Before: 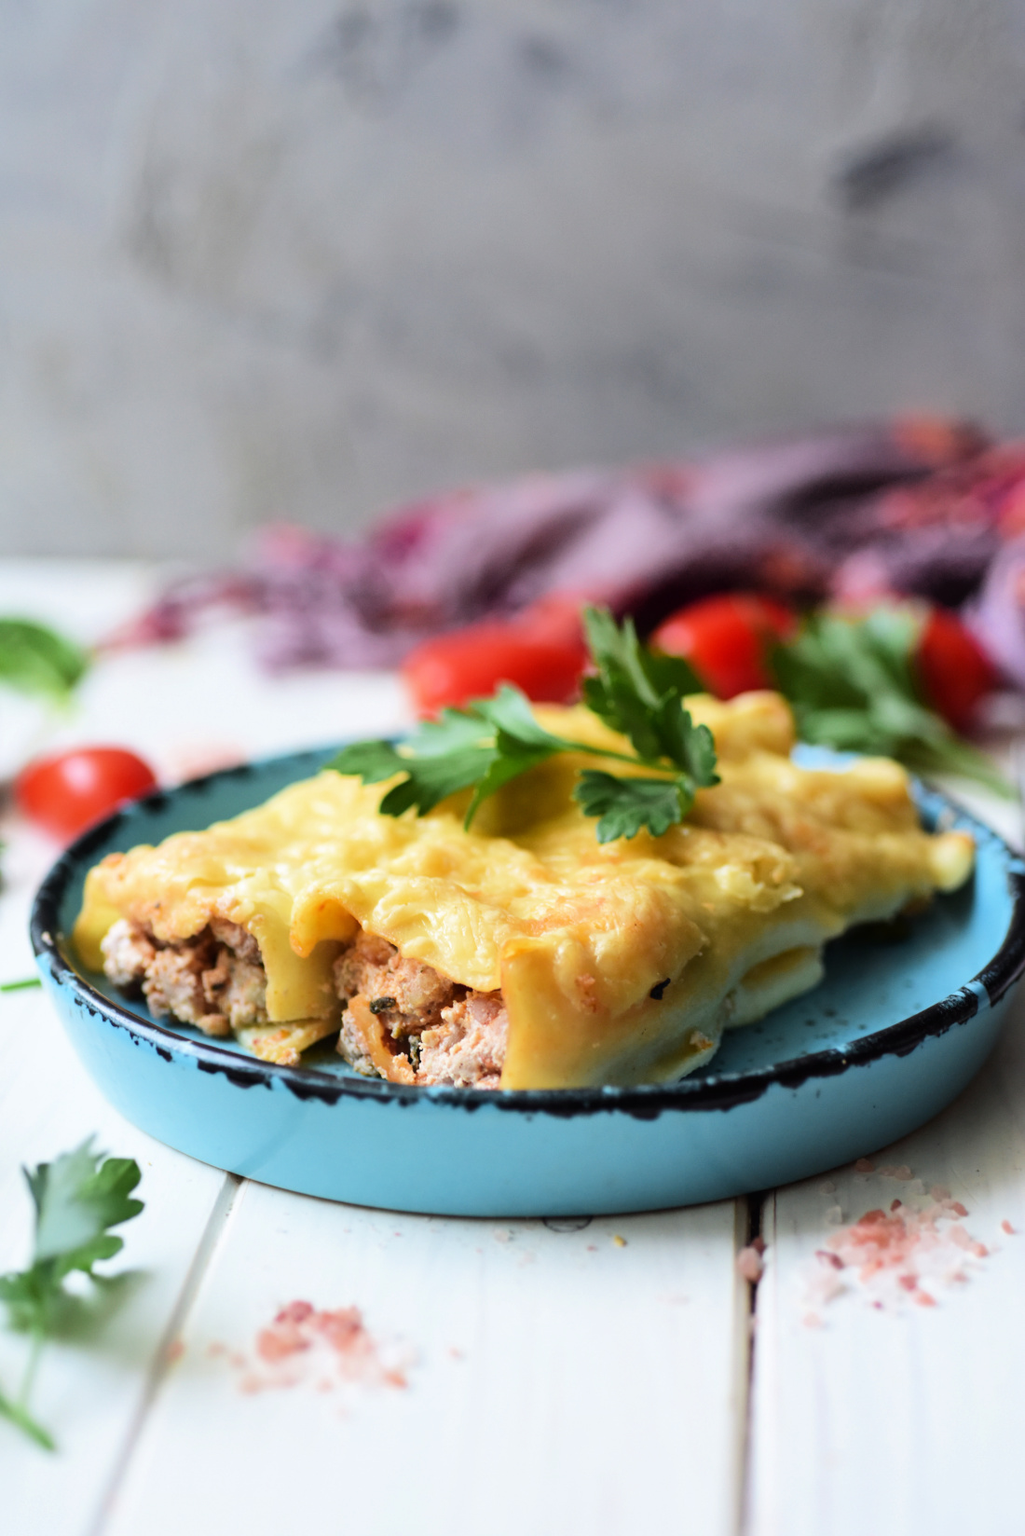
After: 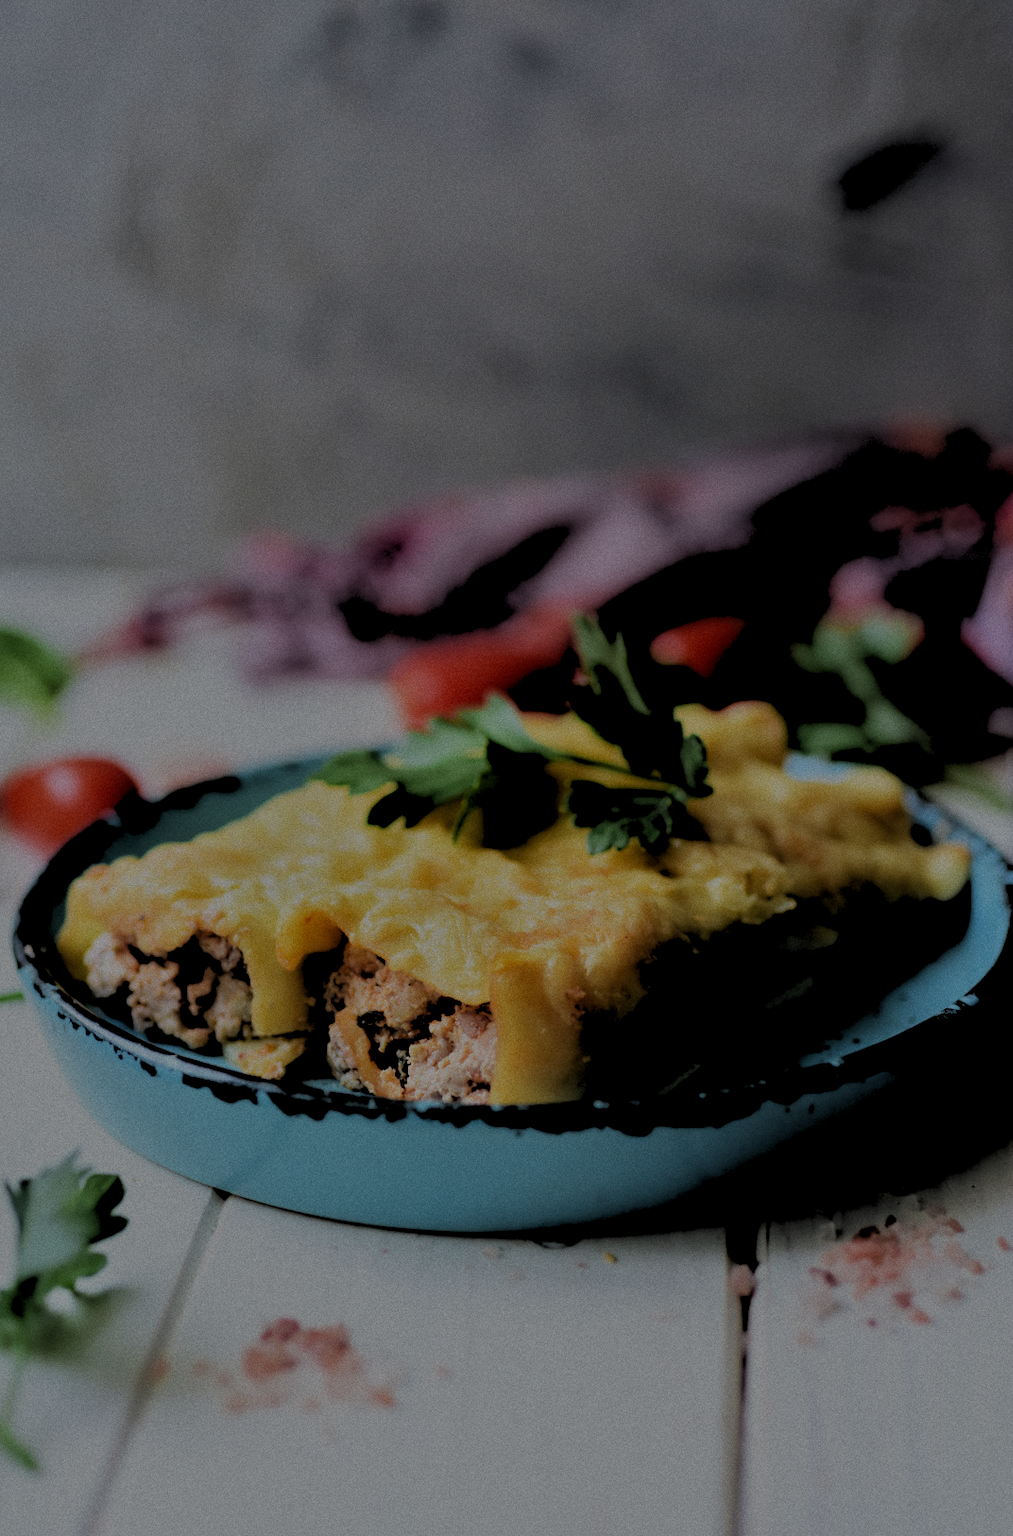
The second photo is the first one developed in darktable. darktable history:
grain: coarseness 0.09 ISO
tone equalizer: -8 EV -2 EV, -7 EV -2 EV, -6 EV -2 EV, -5 EV -2 EV, -4 EV -2 EV, -3 EV -2 EV, -2 EV -2 EV, -1 EV -1.63 EV, +0 EV -2 EV
rgb levels: levels [[0.029, 0.461, 0.922], [0, 0.5, 1], [0, 0.5, 1]]
crop and rotate: left 1.774%, right 0.633%, bottom 1.28%
exposure: black level correction 0.001, exposure 0.5 EV, compensate exposure bias true, compensate highlight preservation false
